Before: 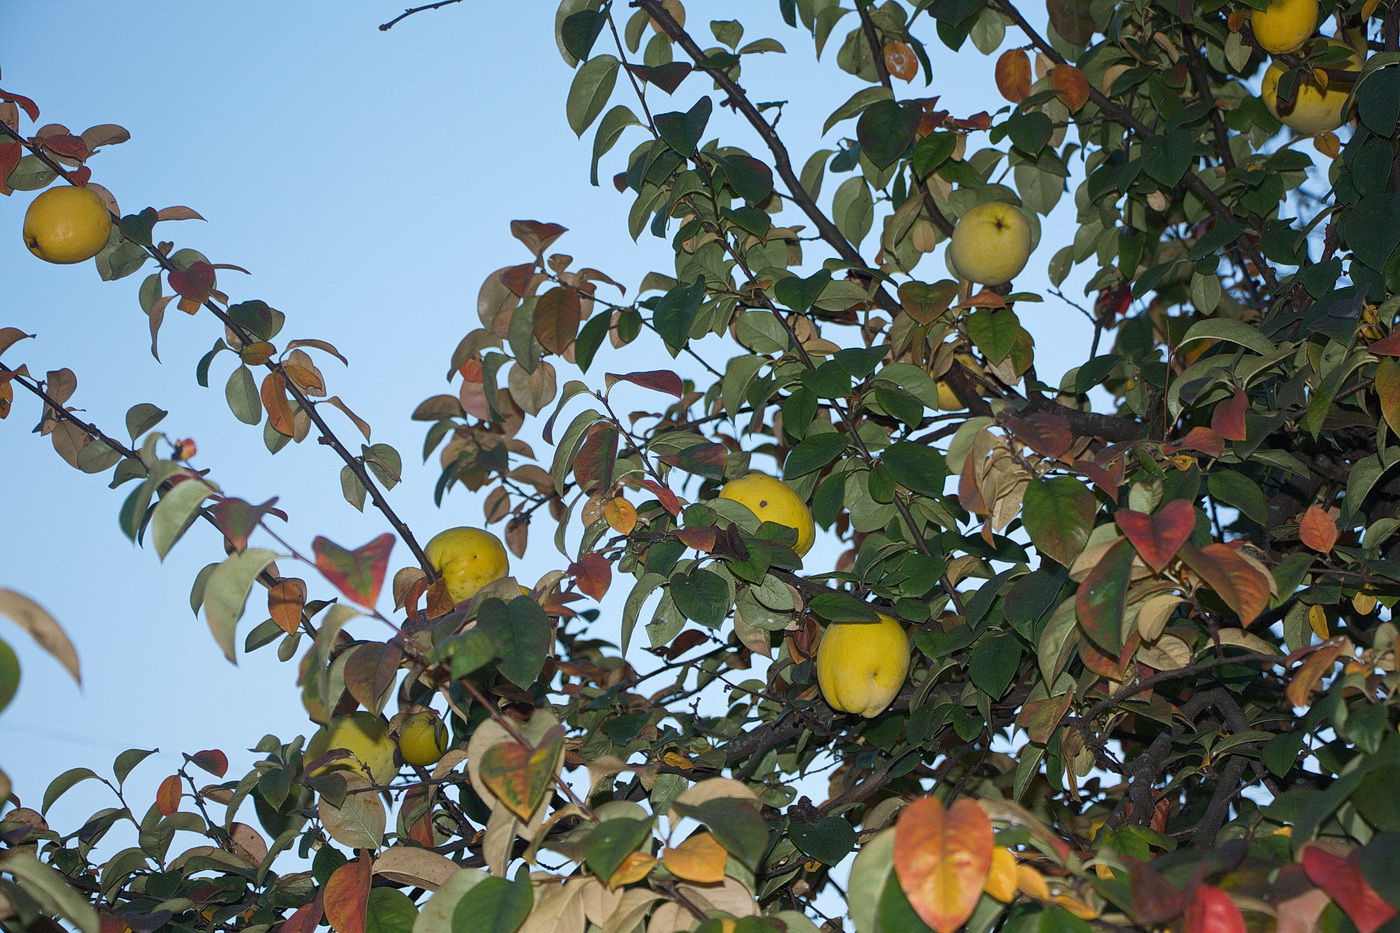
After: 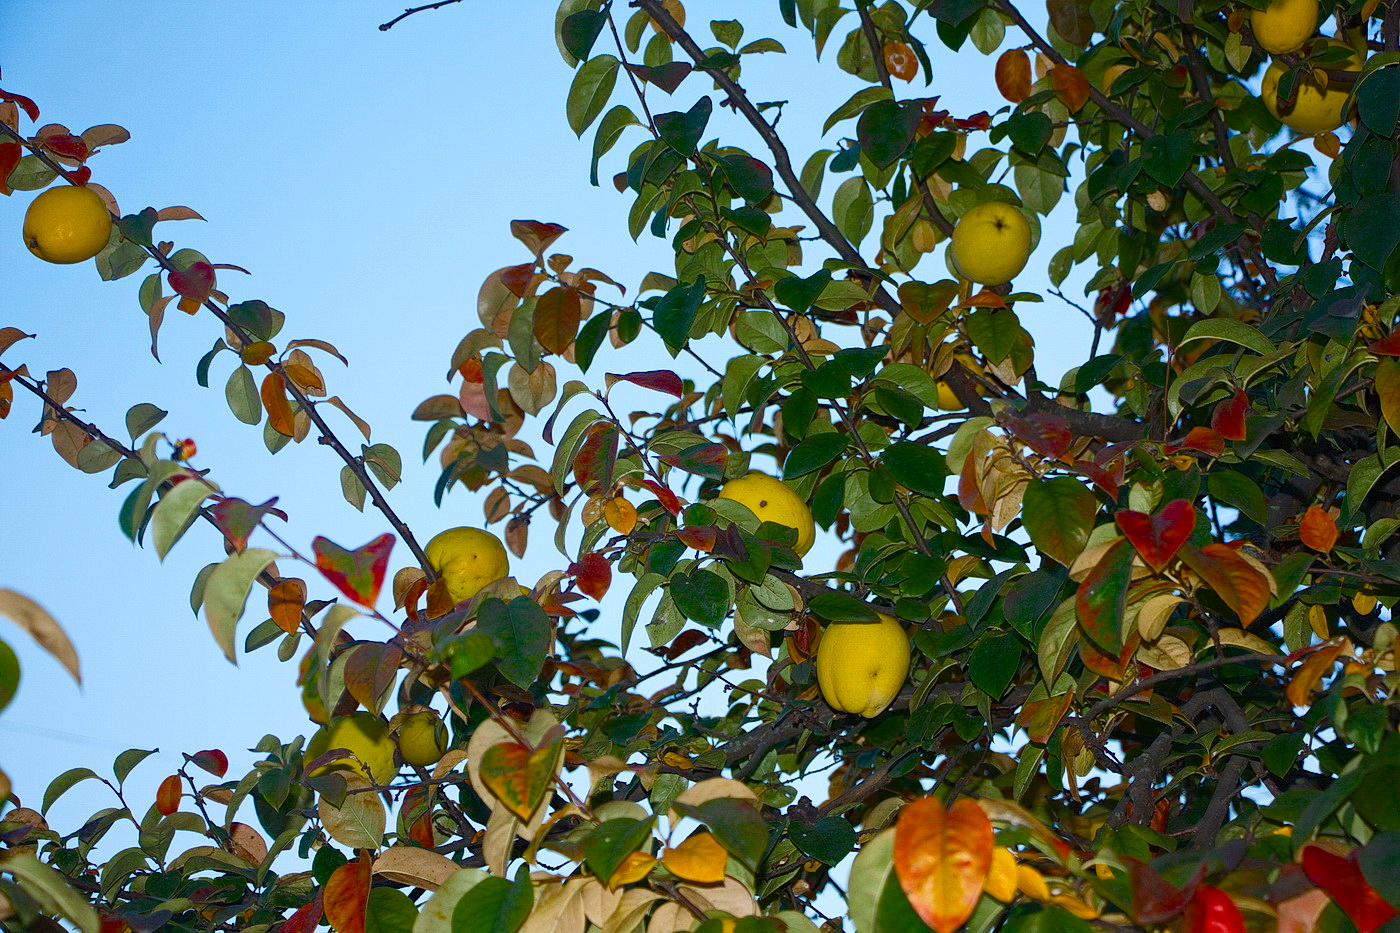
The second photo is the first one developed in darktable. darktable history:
exposure: compensate highlight preservation false
color balance rgb: linear chroma grading › shadows 10.609%, linear chroma grading › highlights 10.64%, linear chroma grading › global chroma 14.728%, linear chroma grading › mid-tones 14.917%, perceptual saturation grading › global saturation 20%, perceptual saturation grading › highlights -25.139%, perceptual saturation grading › shadows 24.787%, perceptual brilliance grading › global brilliance 3.202%, global vibrance 6.797%, saturation formula JzAzBz (2021)
